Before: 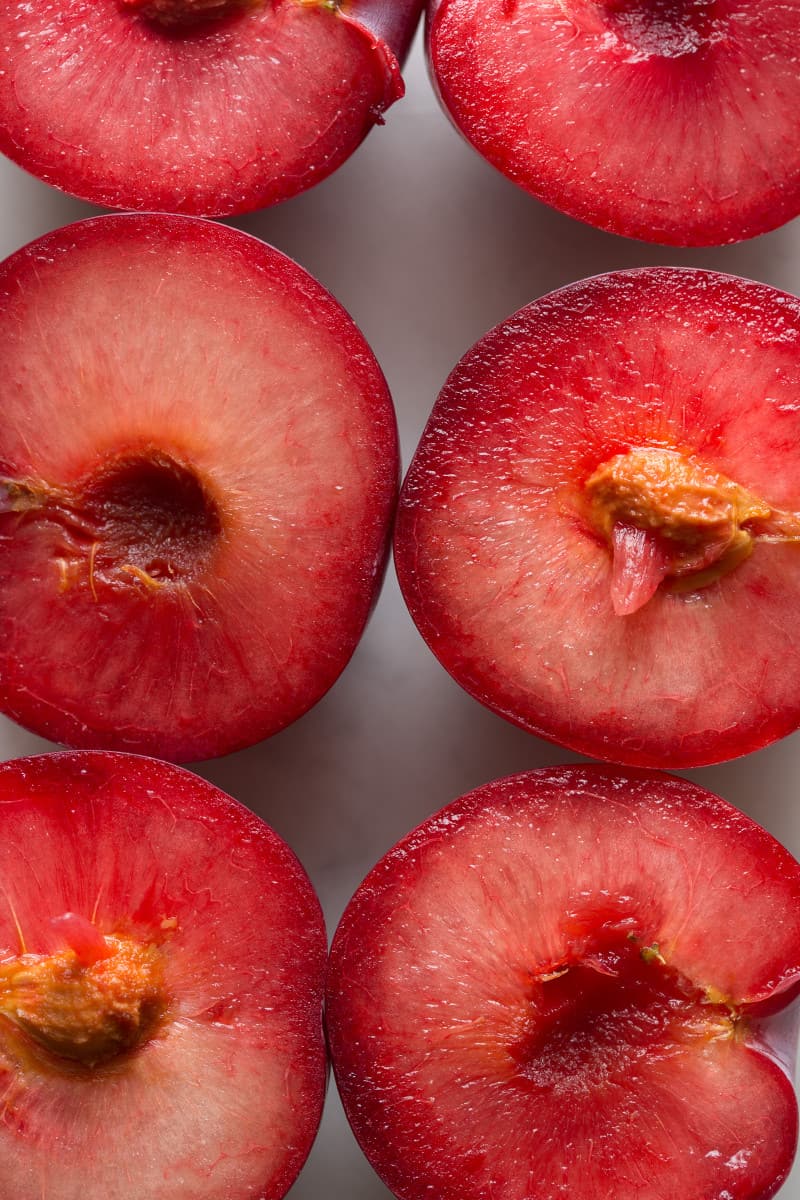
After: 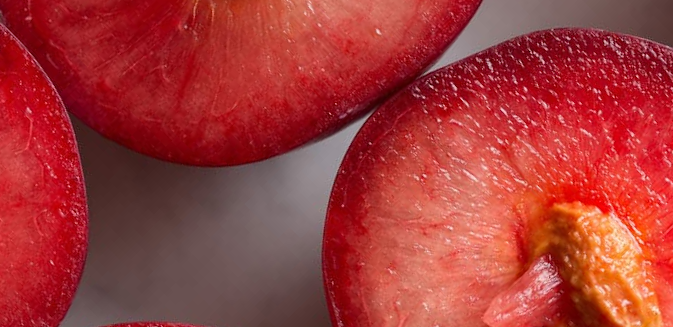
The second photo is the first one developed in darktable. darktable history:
crop and rotate: angle -45.5°, top 16.163%, right 0.904%, bottom 11.678%
